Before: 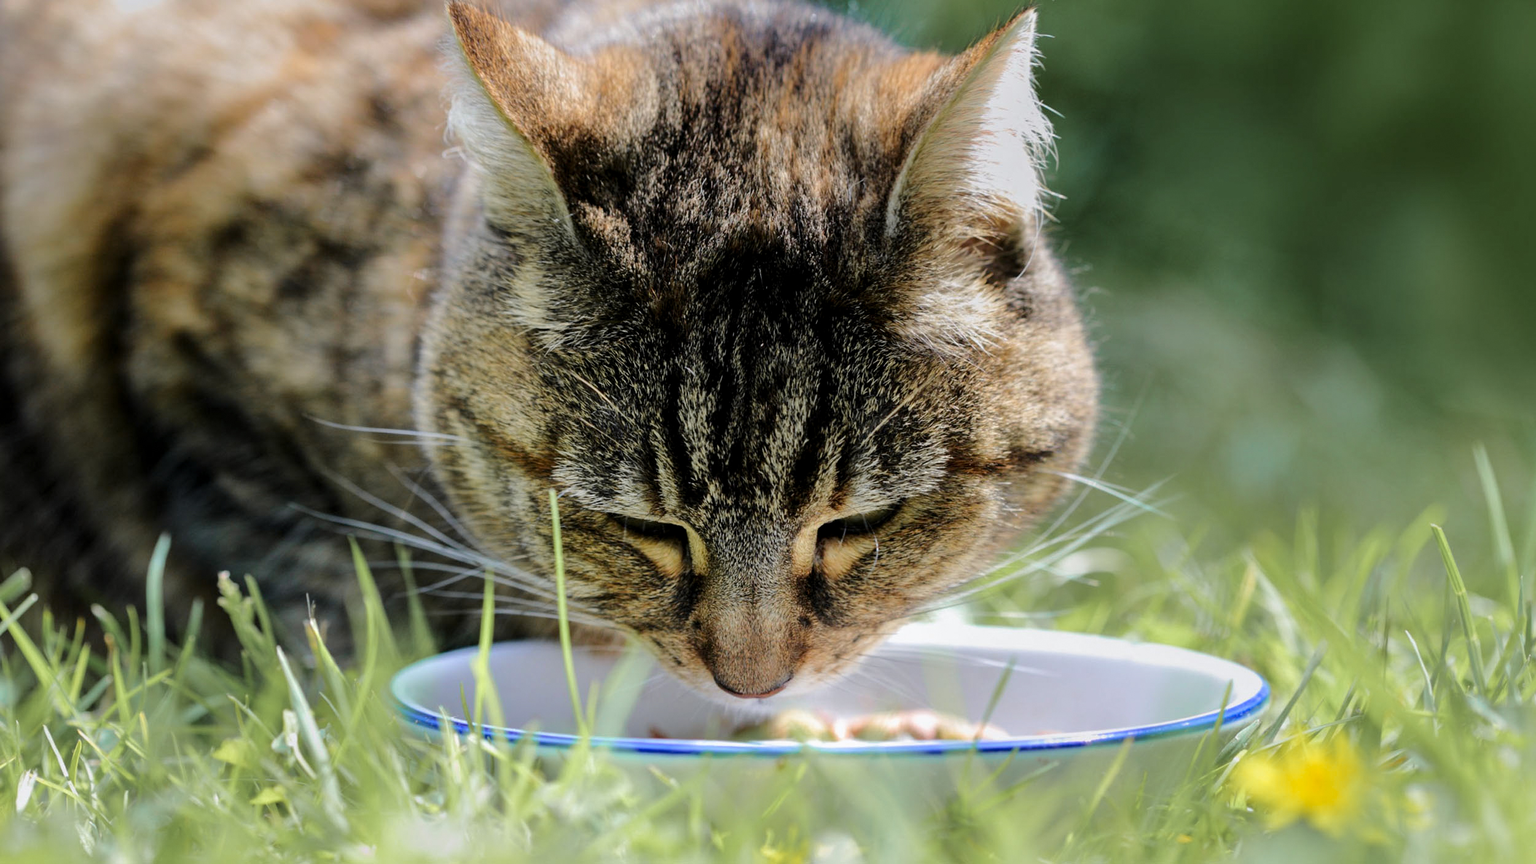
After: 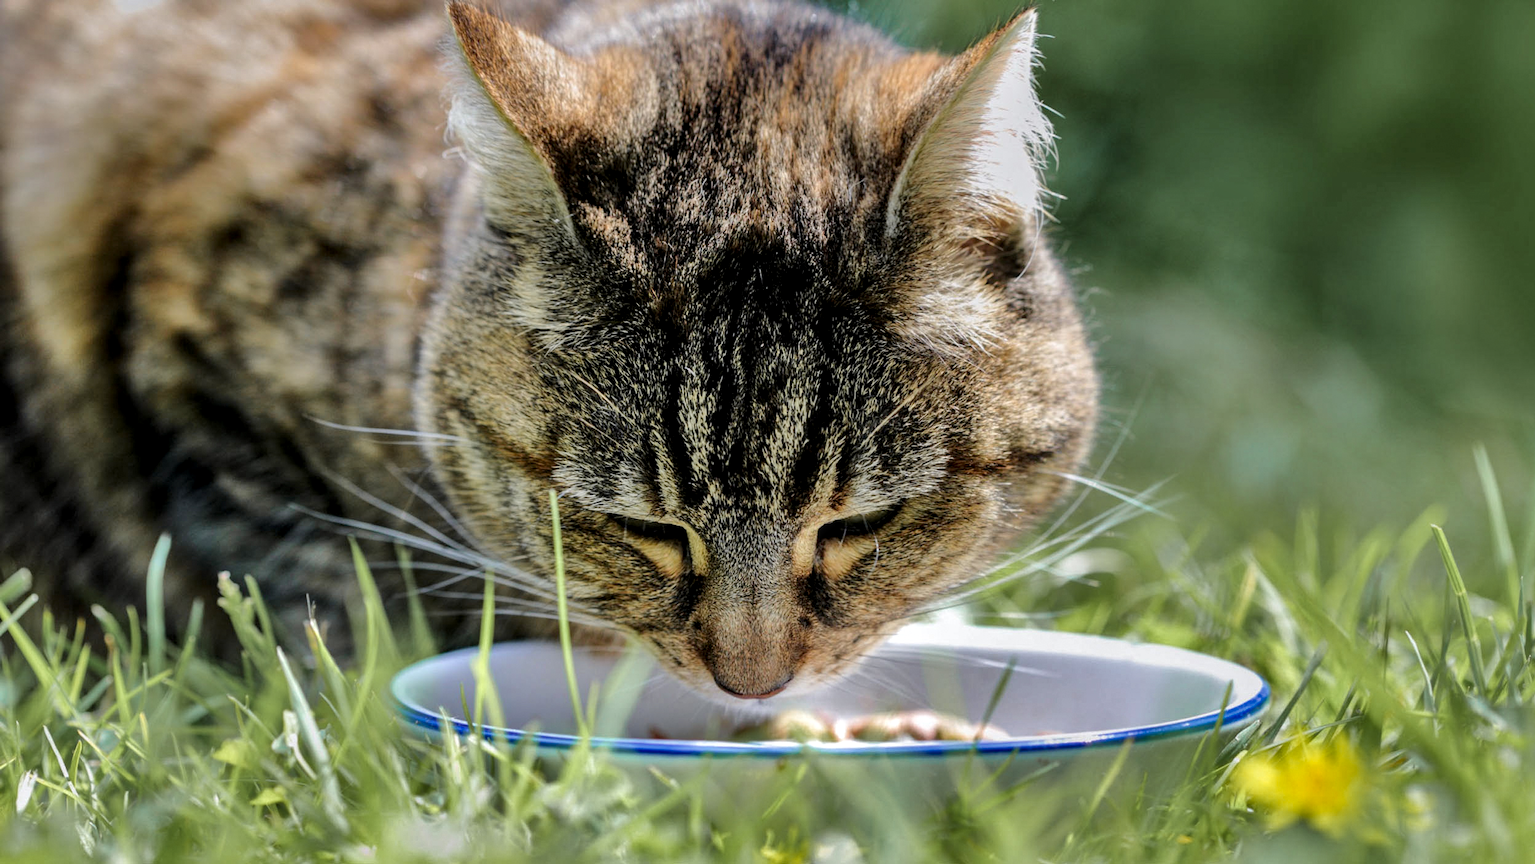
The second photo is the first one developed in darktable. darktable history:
local contrast: on, module defaults
shadows and highlights: white point adjustment 0.162, highlights -70.63, soften with gaussian
